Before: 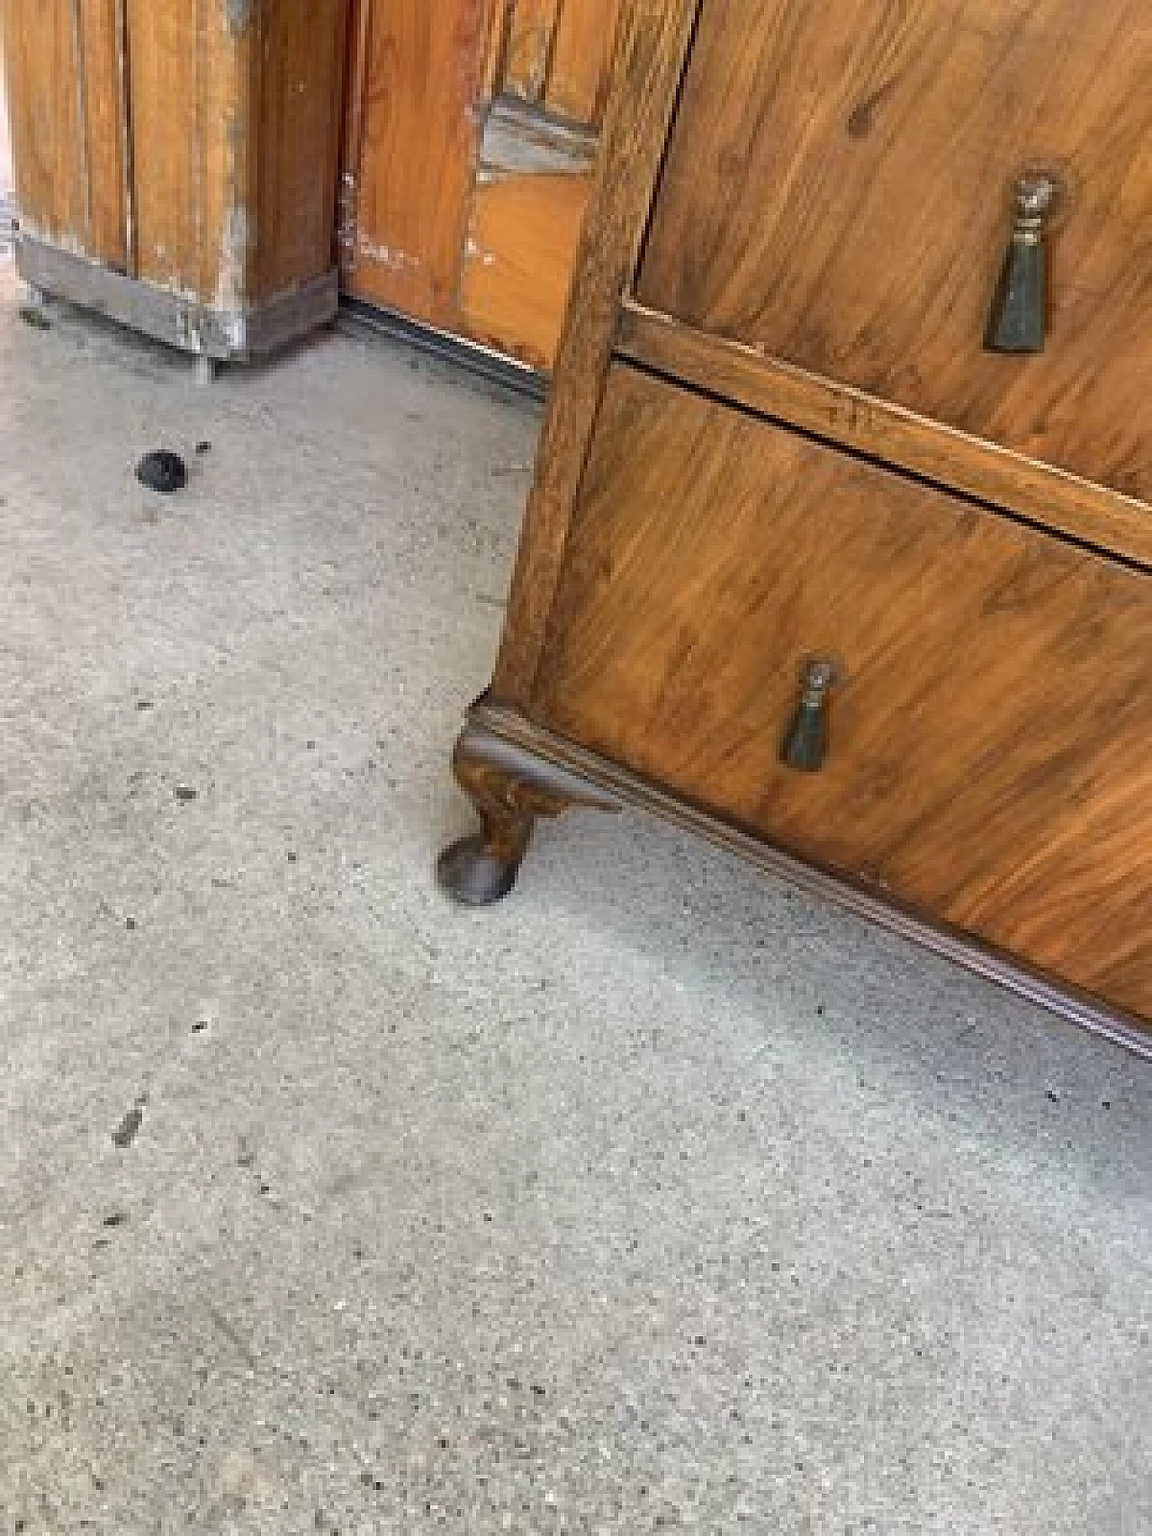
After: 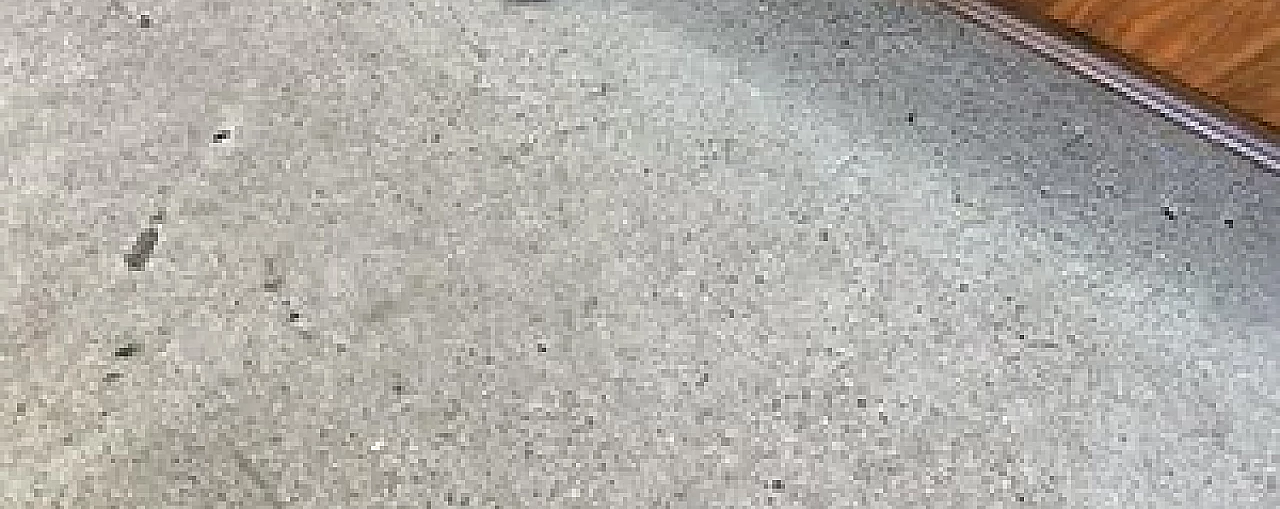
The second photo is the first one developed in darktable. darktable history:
crop and rotate: top 58.902%, bottom 11.227%
levels: mode automatic, levels [0, 0.492, 0.984]
sharpen: on, module defaults
